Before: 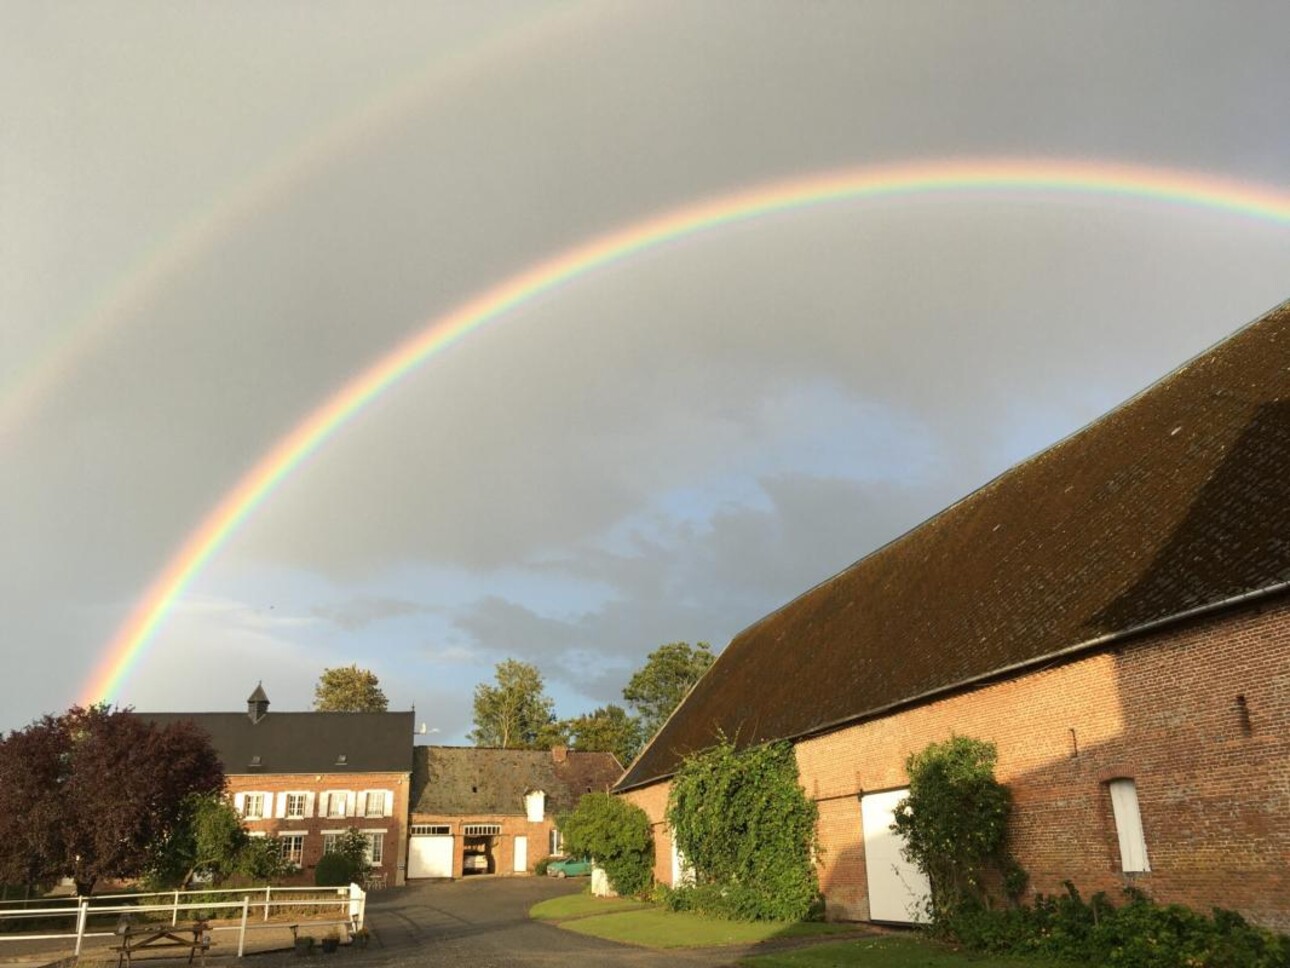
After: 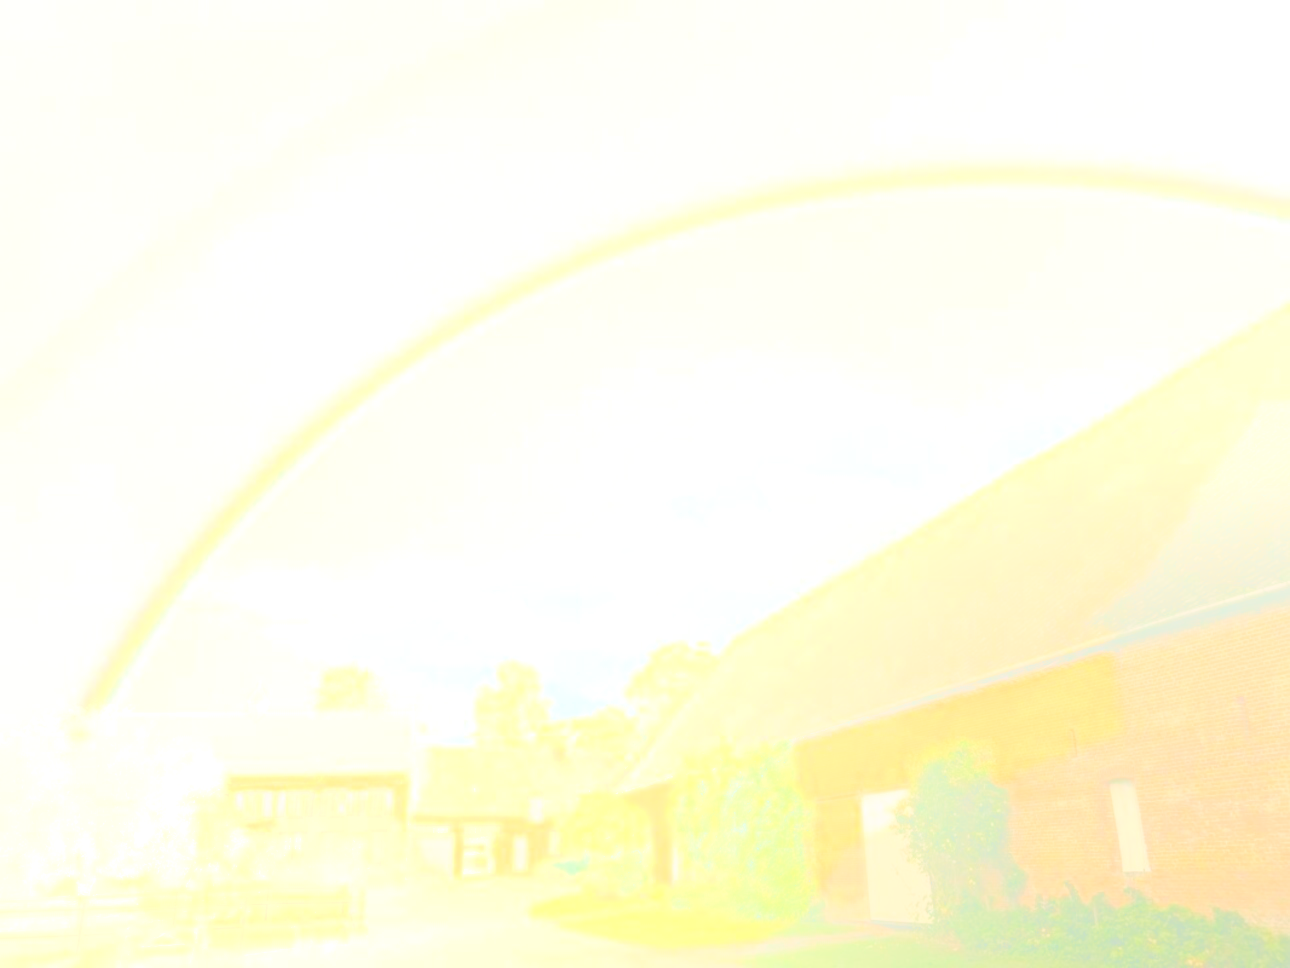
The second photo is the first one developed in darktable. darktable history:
color correction: highlights a* 4.02, highlights b* 4.98, shadows a* -7.55, shadows b* 4.98
bloom: size 85%, threshold 5%, strength 85%
local contrast: on, module defaults
